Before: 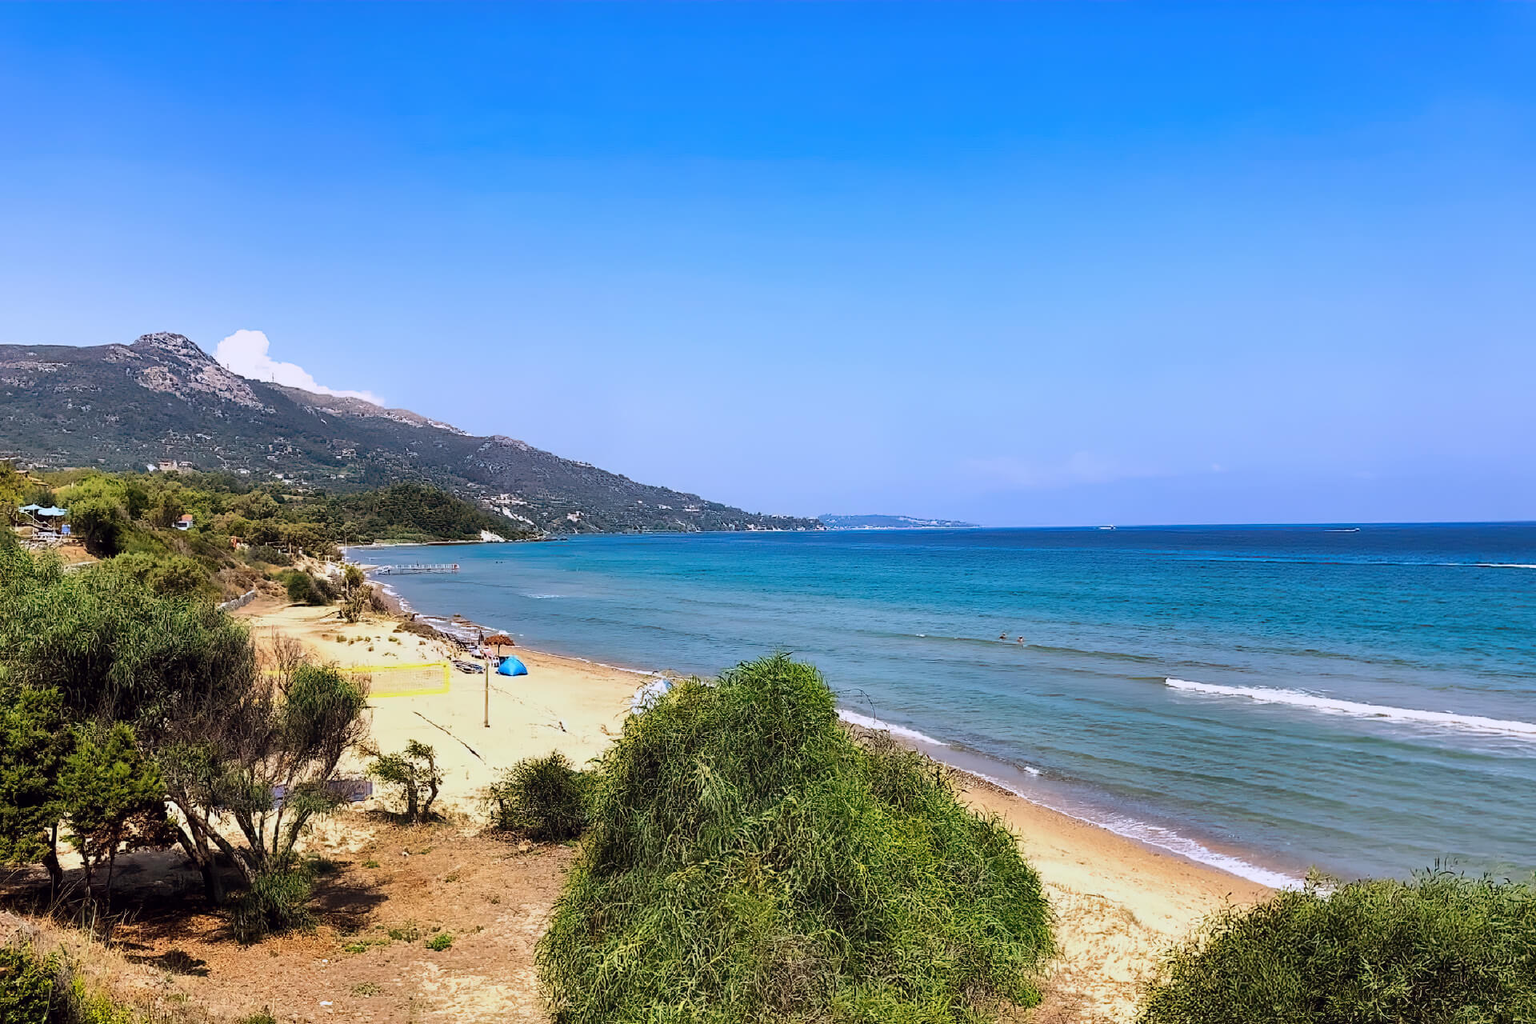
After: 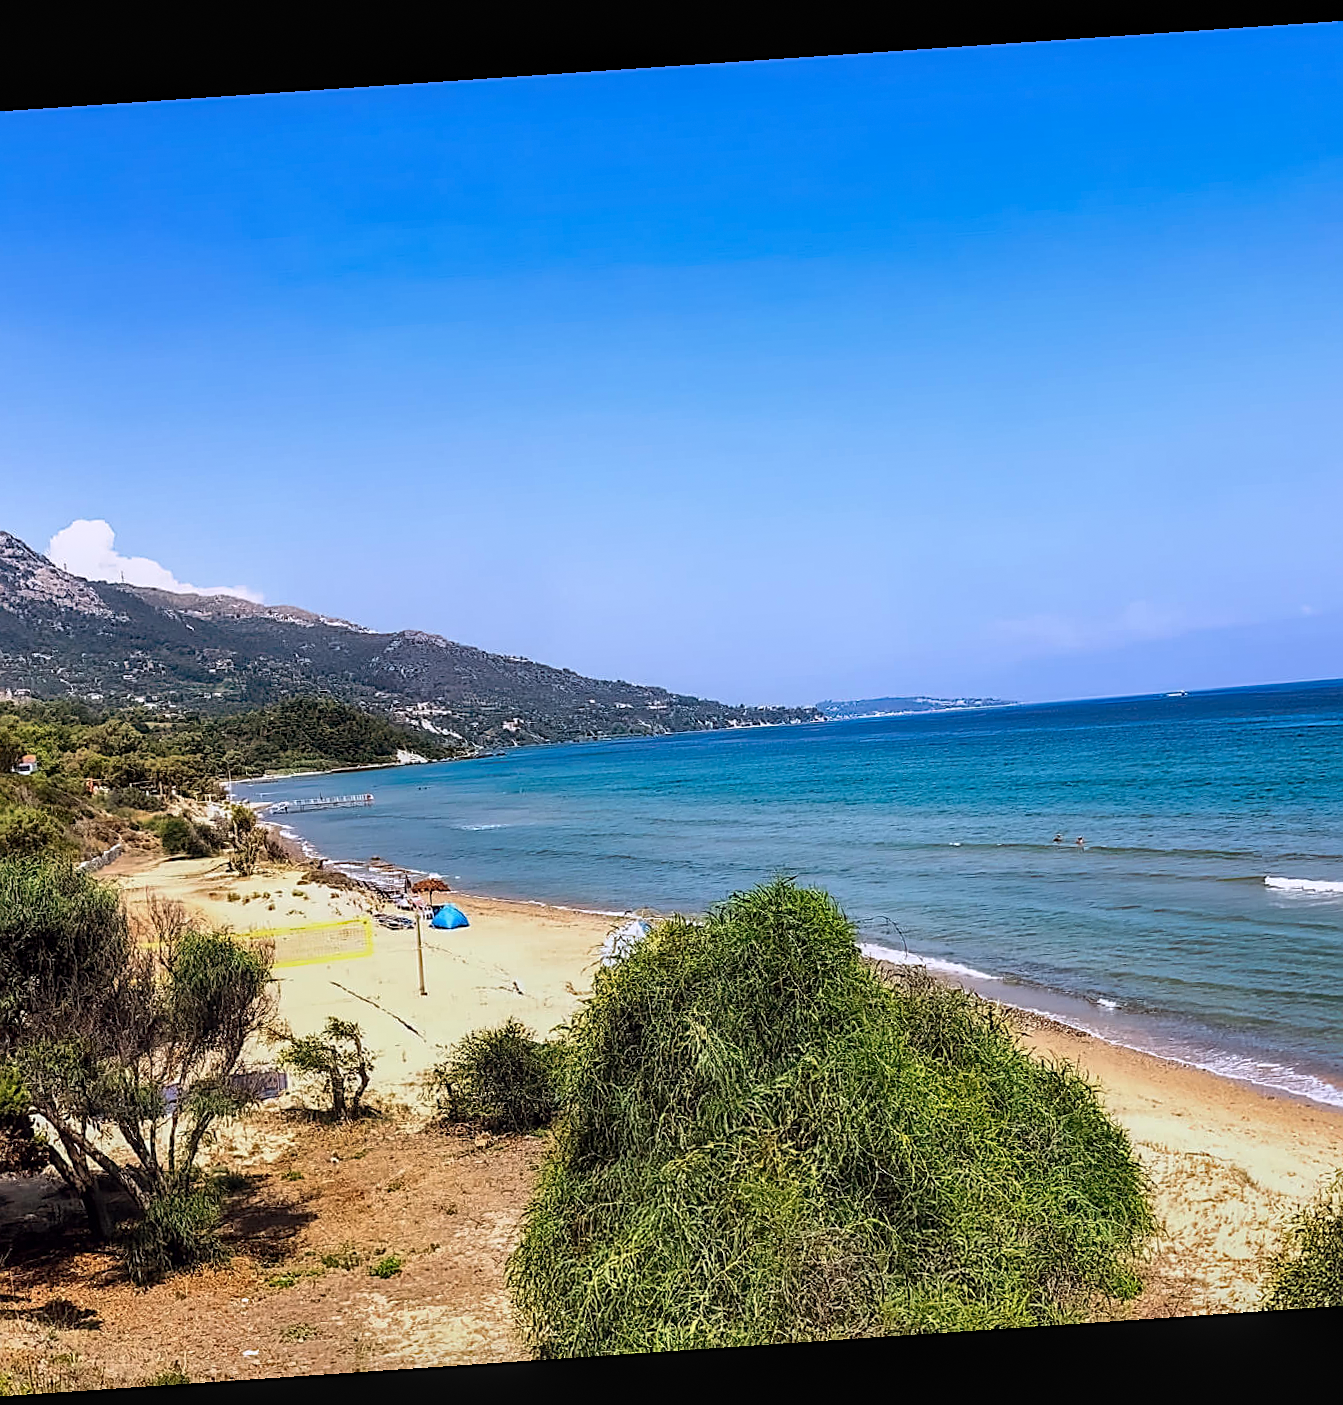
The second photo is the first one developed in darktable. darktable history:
sharpen: on, module defaults
rotate and perspective: rotation -4.2°, shear 0.006, automatic cropping off
grain: coarseness 0.81 ISO, strength 1.34%, mid-tones bias 0%
crop and rotate: left 12.673%, right 20.66%
local contrast: on, module defaults
